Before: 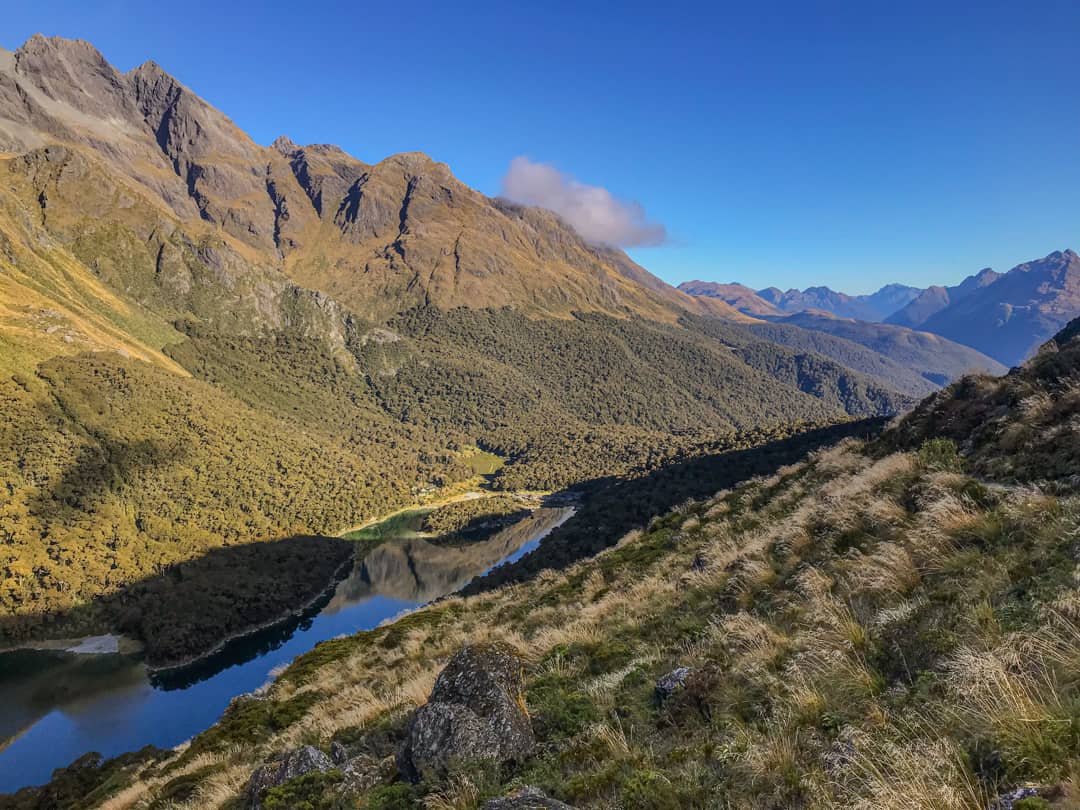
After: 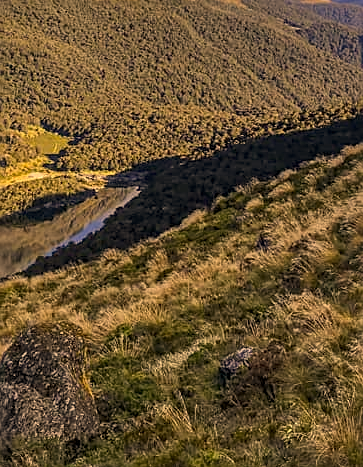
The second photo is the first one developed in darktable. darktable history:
contrast brightness saturation: saturation -0.047
crop: left 40.451%, top 39.565%, right 25.889%, bottom 2.773%
sharpen: on, module defaults
color correction: highlights a* 14.82, highlights b* 31.86
local contrast: highlights 102%, shadows 98%, detail 120%, midtone range 0.2
